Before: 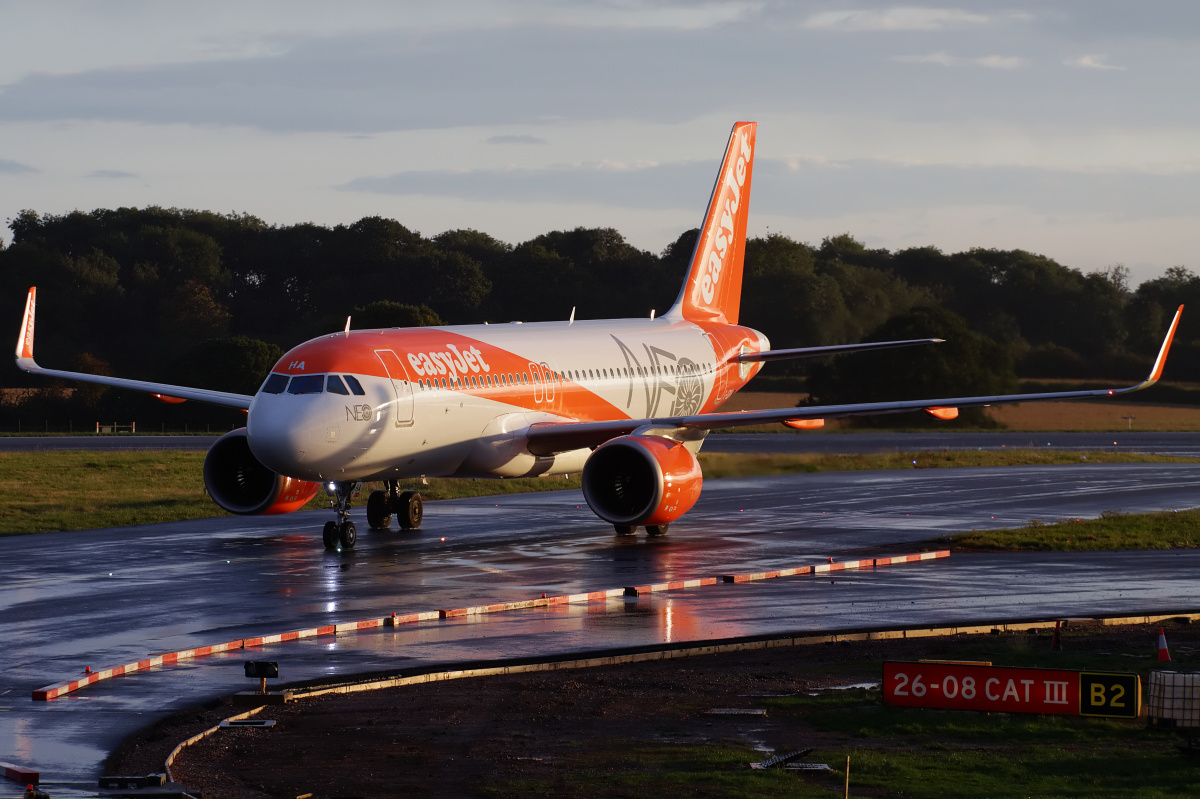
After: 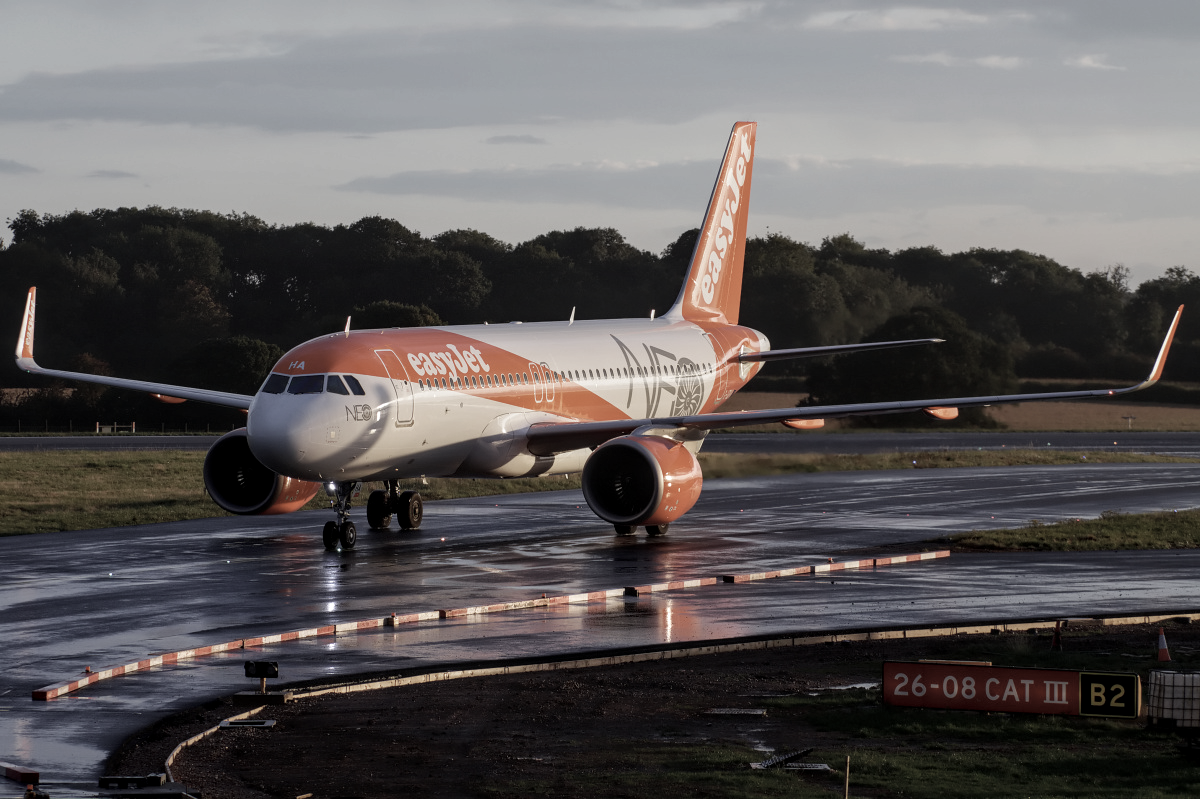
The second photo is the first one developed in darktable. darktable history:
color correction: saturation 0.5
local contrast: on, module defaults
